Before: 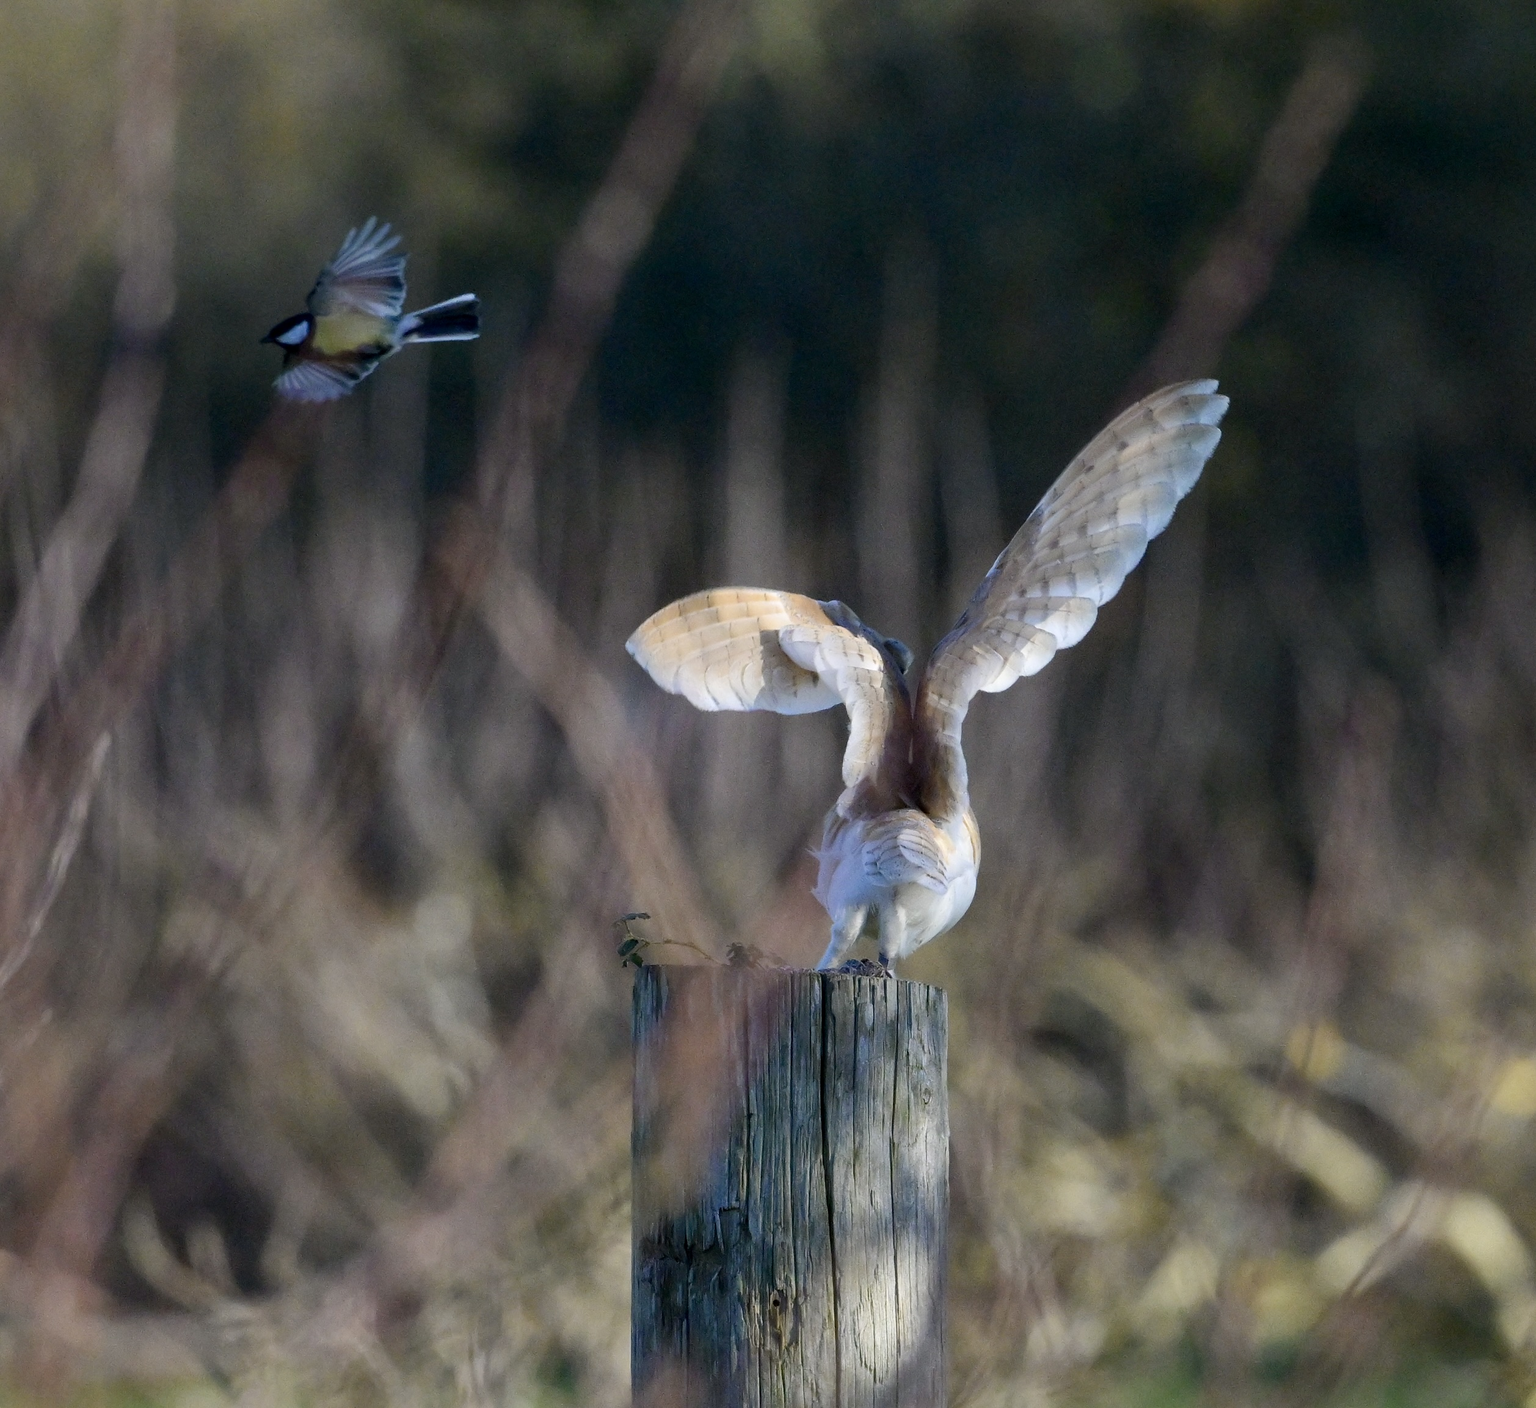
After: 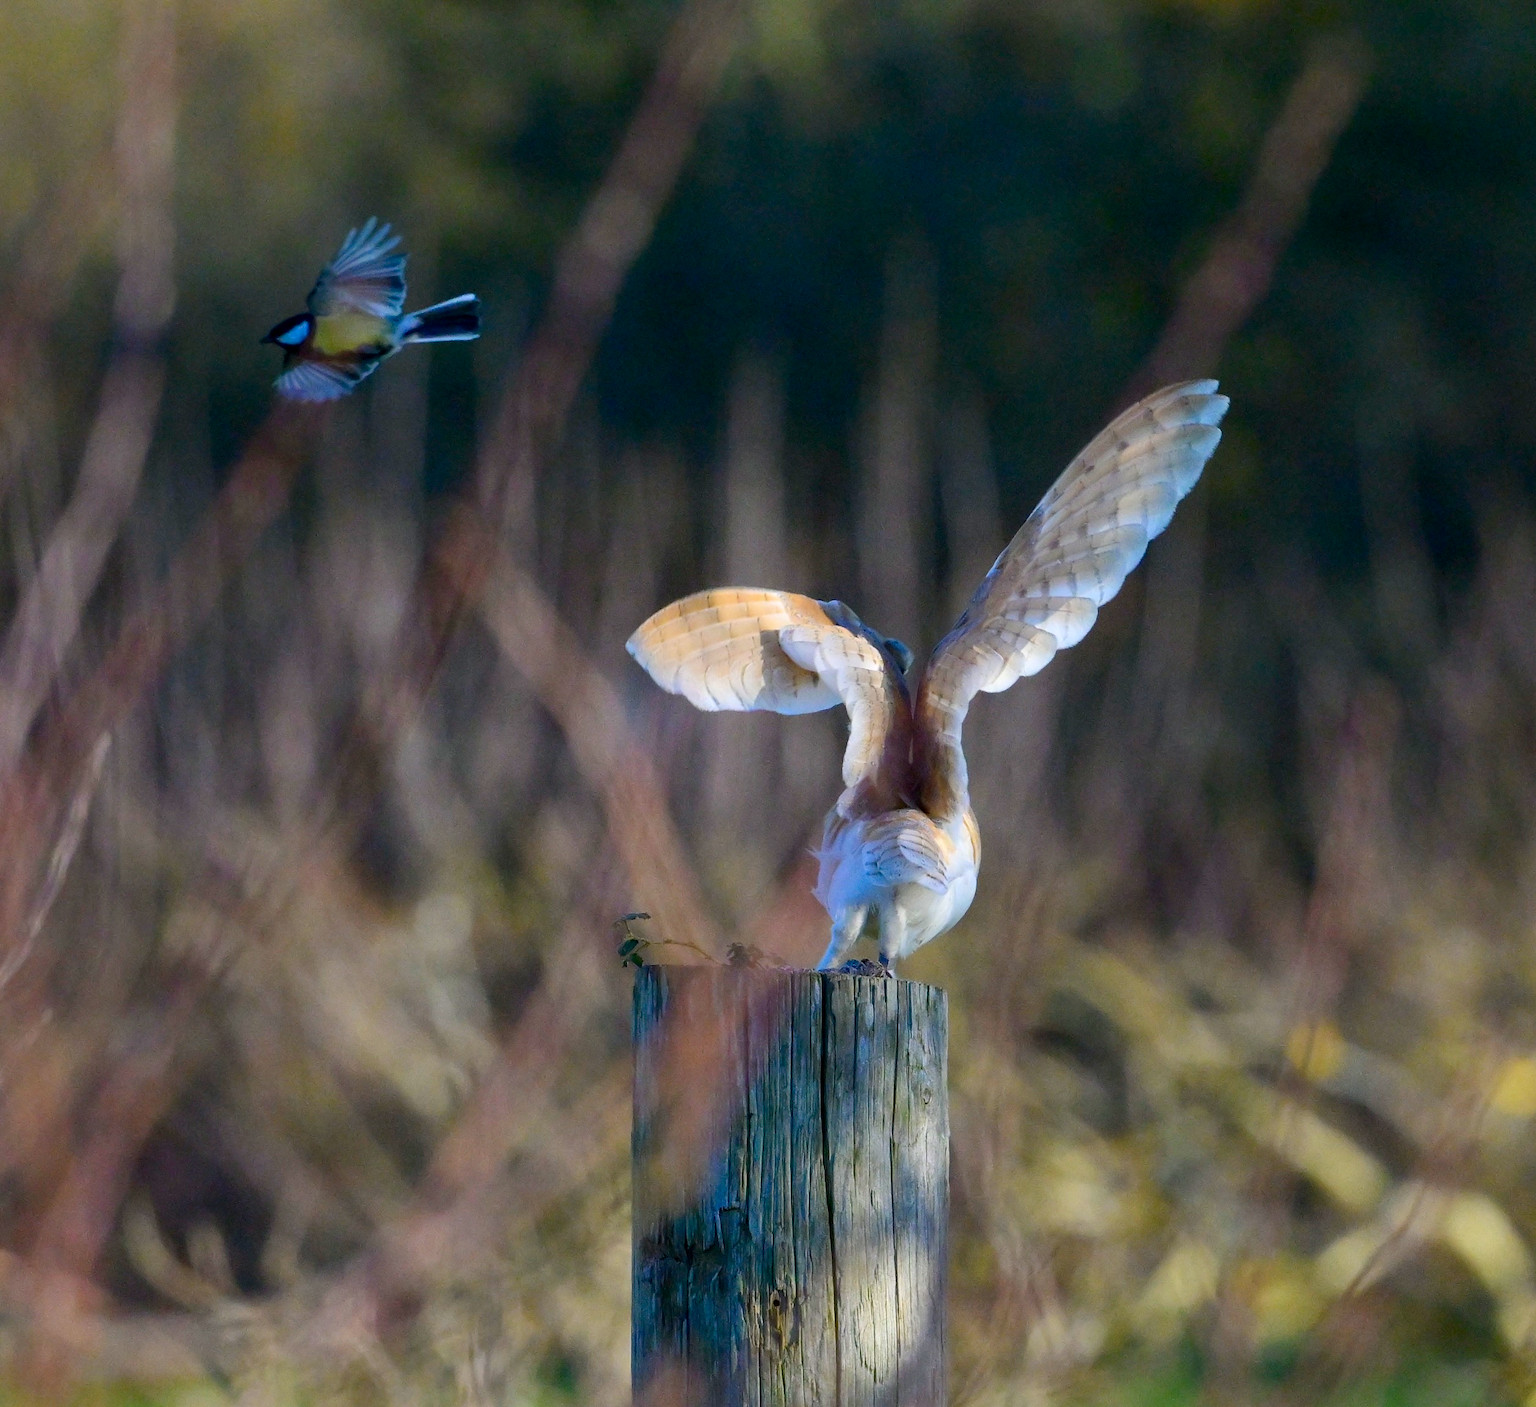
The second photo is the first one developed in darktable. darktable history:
contrast brightness saturation: saturation 0.501
